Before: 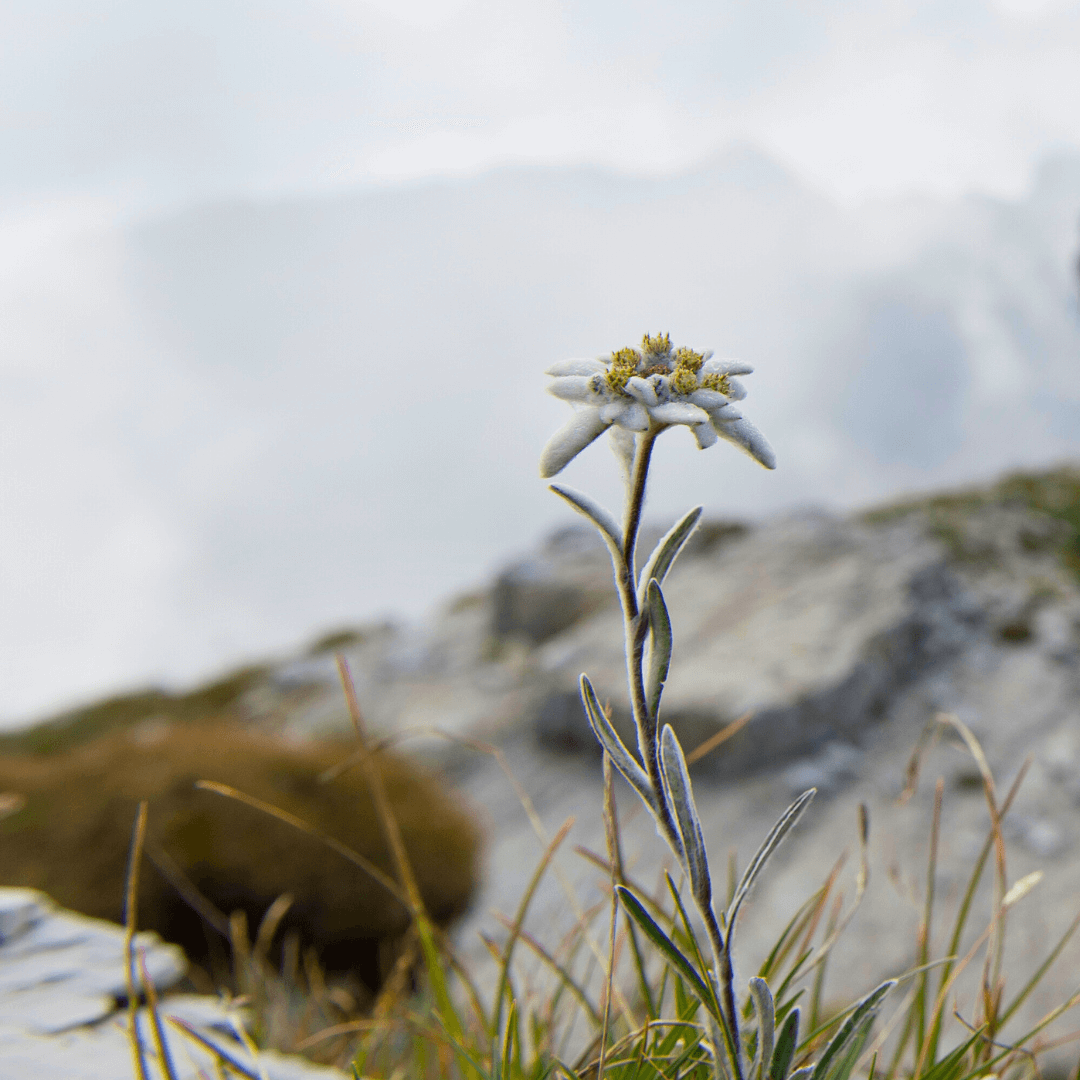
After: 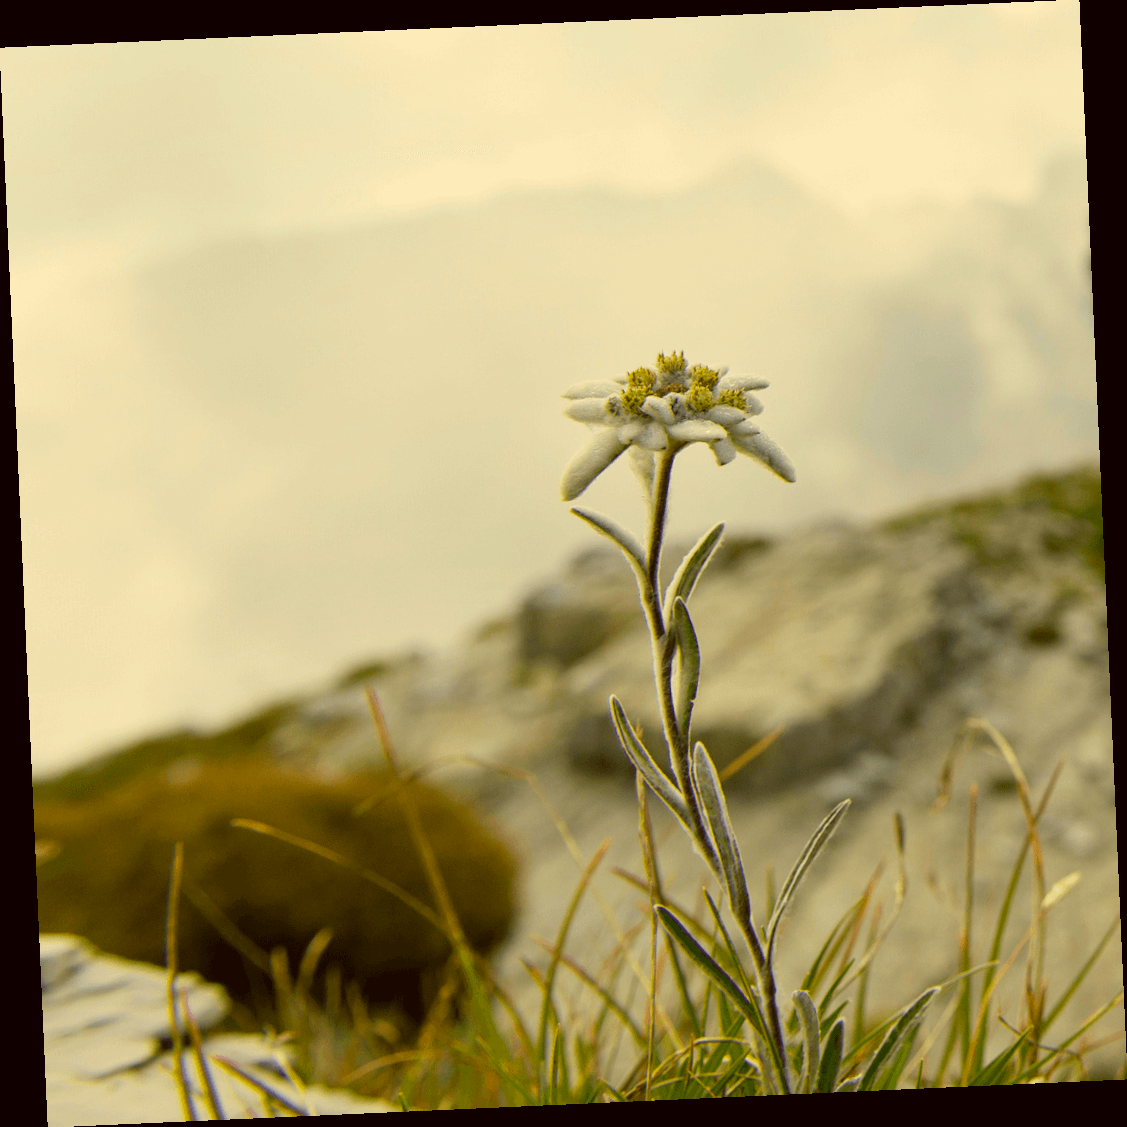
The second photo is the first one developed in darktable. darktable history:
color correction: highlights a* 0.162, highlights b* 29.53, shadows a* -0.162, shadows b* 21.09
rotate and perspective: rotation -2.56°, automatic cropping off
